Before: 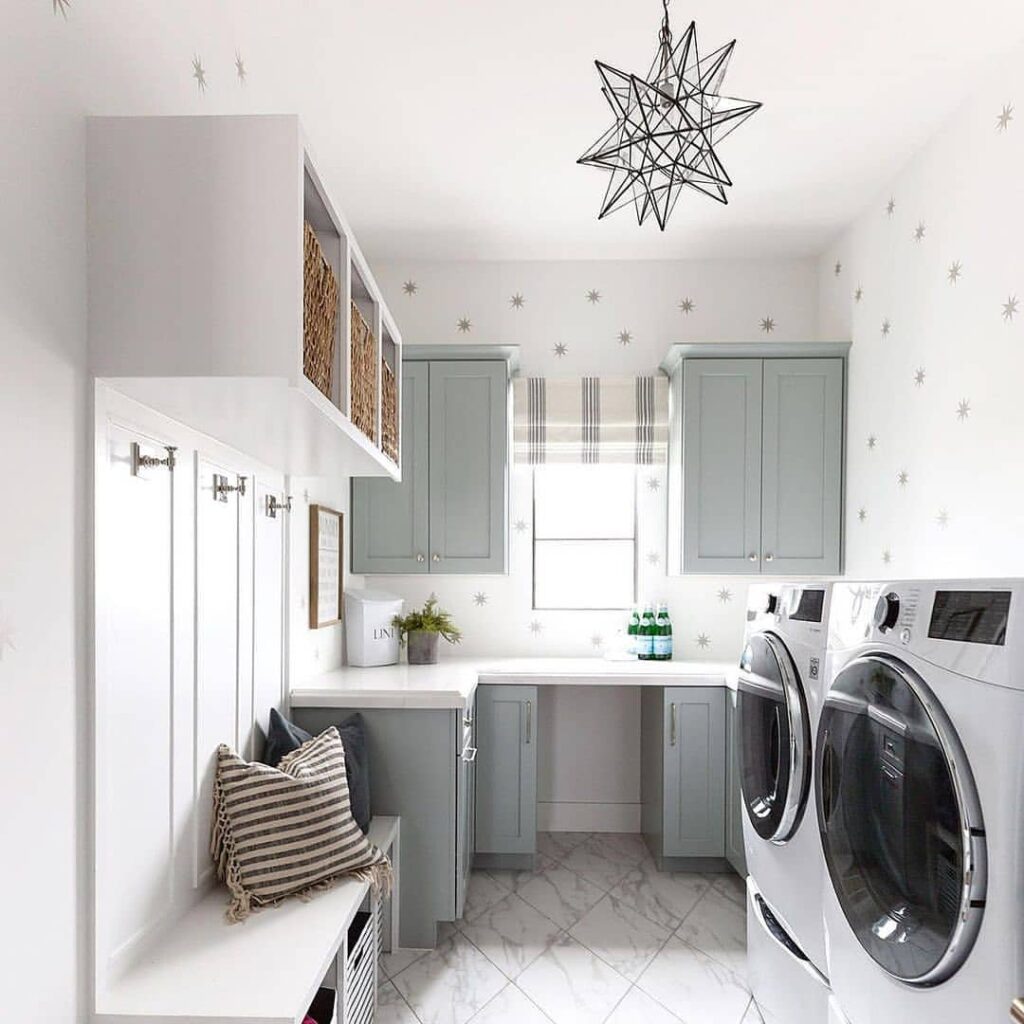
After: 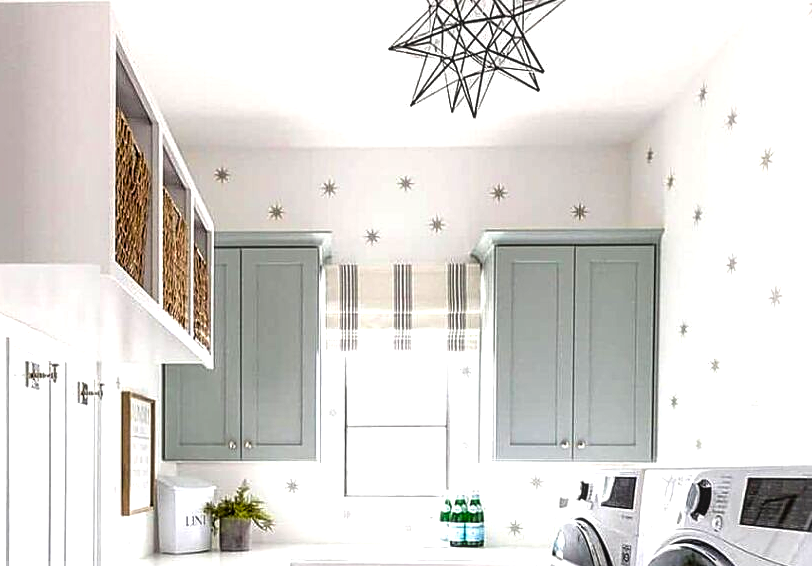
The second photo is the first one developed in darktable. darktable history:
crop: left 18.386%, top 11.078%, right 2.269%, bottom 33.573%
local contrast: detail 130%
sharpen: on, module defaults
color balance rgb: perceptual saturation grading › global saturation 25.51%, global vibrance 24.981%, contrast 20.263%
